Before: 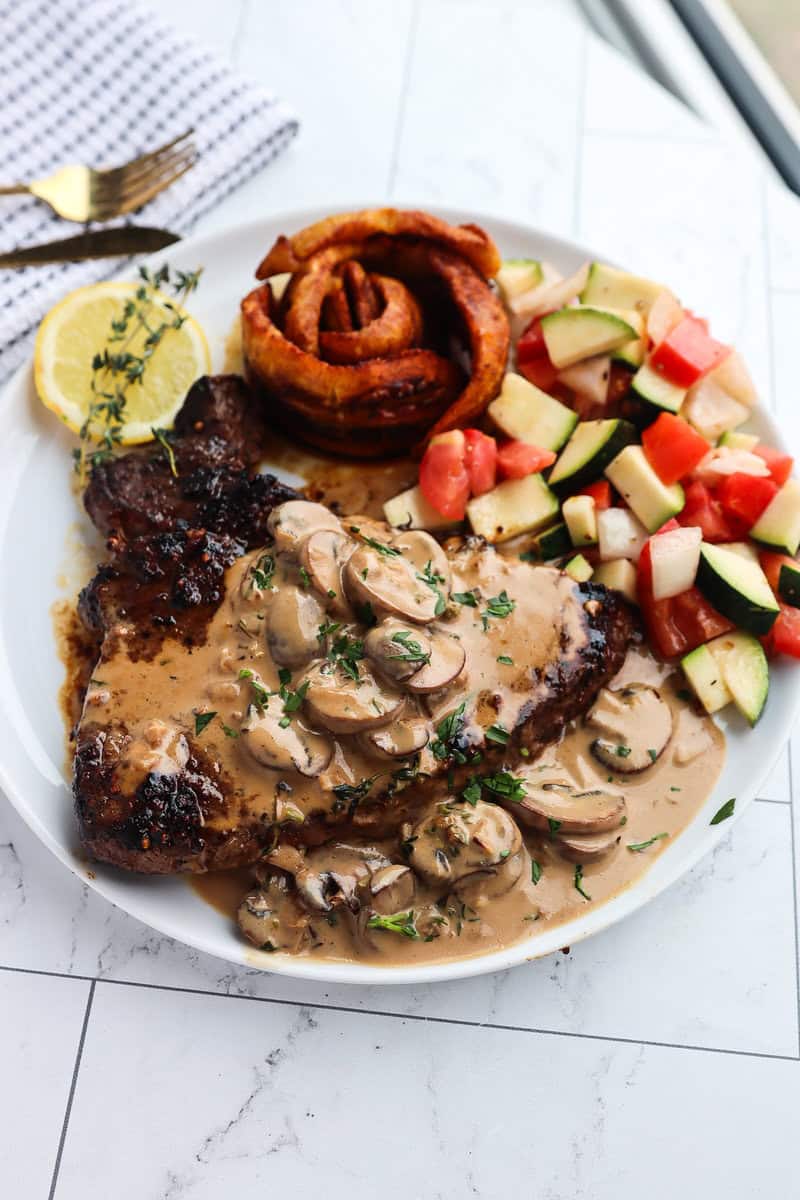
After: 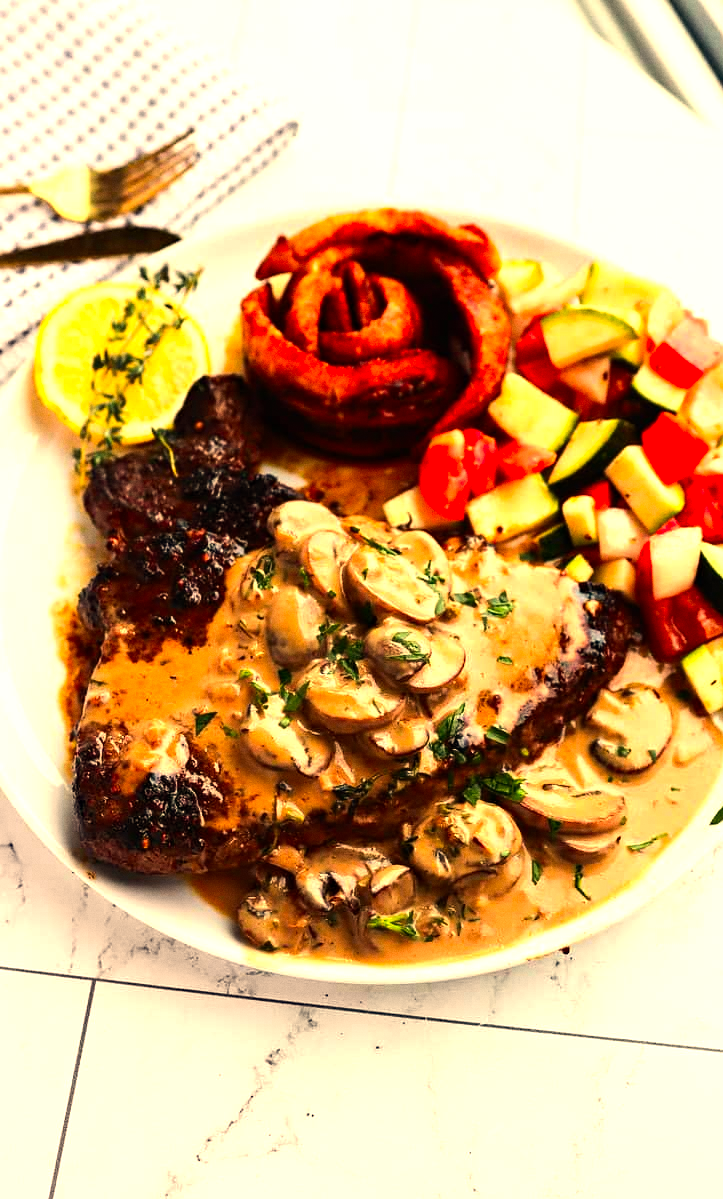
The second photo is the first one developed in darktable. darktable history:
color correction: saturation 1.34
white balance: red 1.138, green 0.996, blue 0.812
haze removal: compatibility mode true, adaptive false
exposure: exposure 0.127 EV, compensate highlight preservation false
grain: coarseness 0.09 ISO, strength 16.61%
crop: right 9.509%, bottom 0.031%
tone equalizer: -8 EV -0.75 EV, -7 EV -0.7 EV, -6 EV -0.6 EV, -5 EV -0.4 EV, -3 EV 0.4 EV, -2 EV 0.6 EV, -1 EV 0.7 EV, +0 EV 0.75 EV, edges refinement/feathering 500, mask exposure compensation -1.57 EV, preserve details no
